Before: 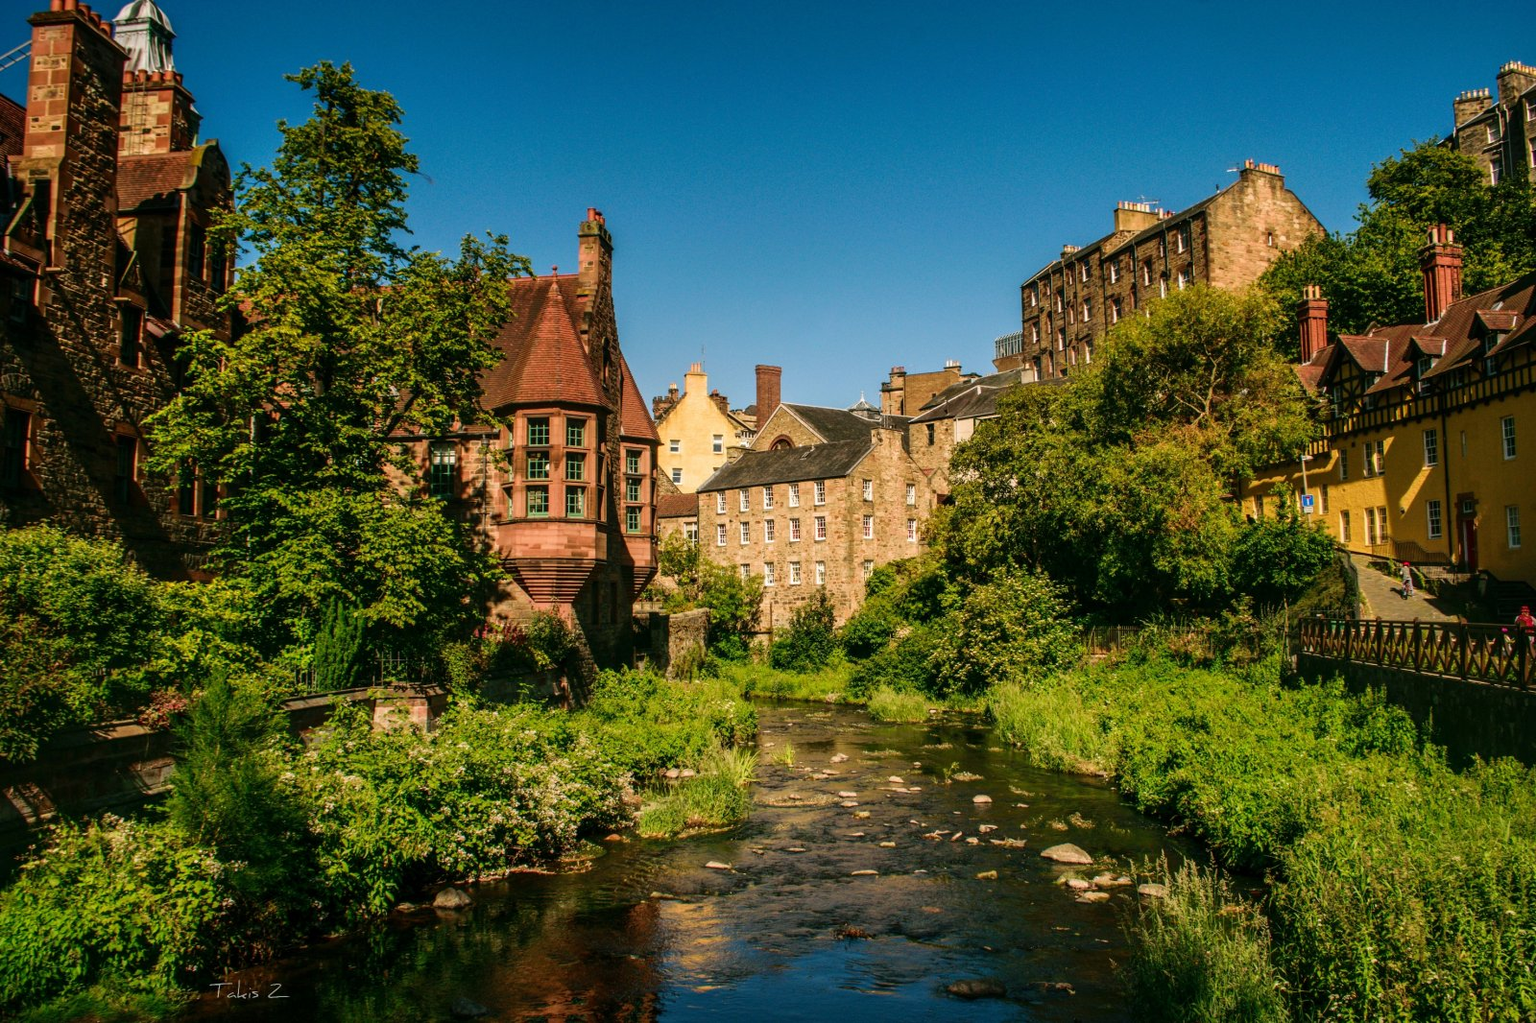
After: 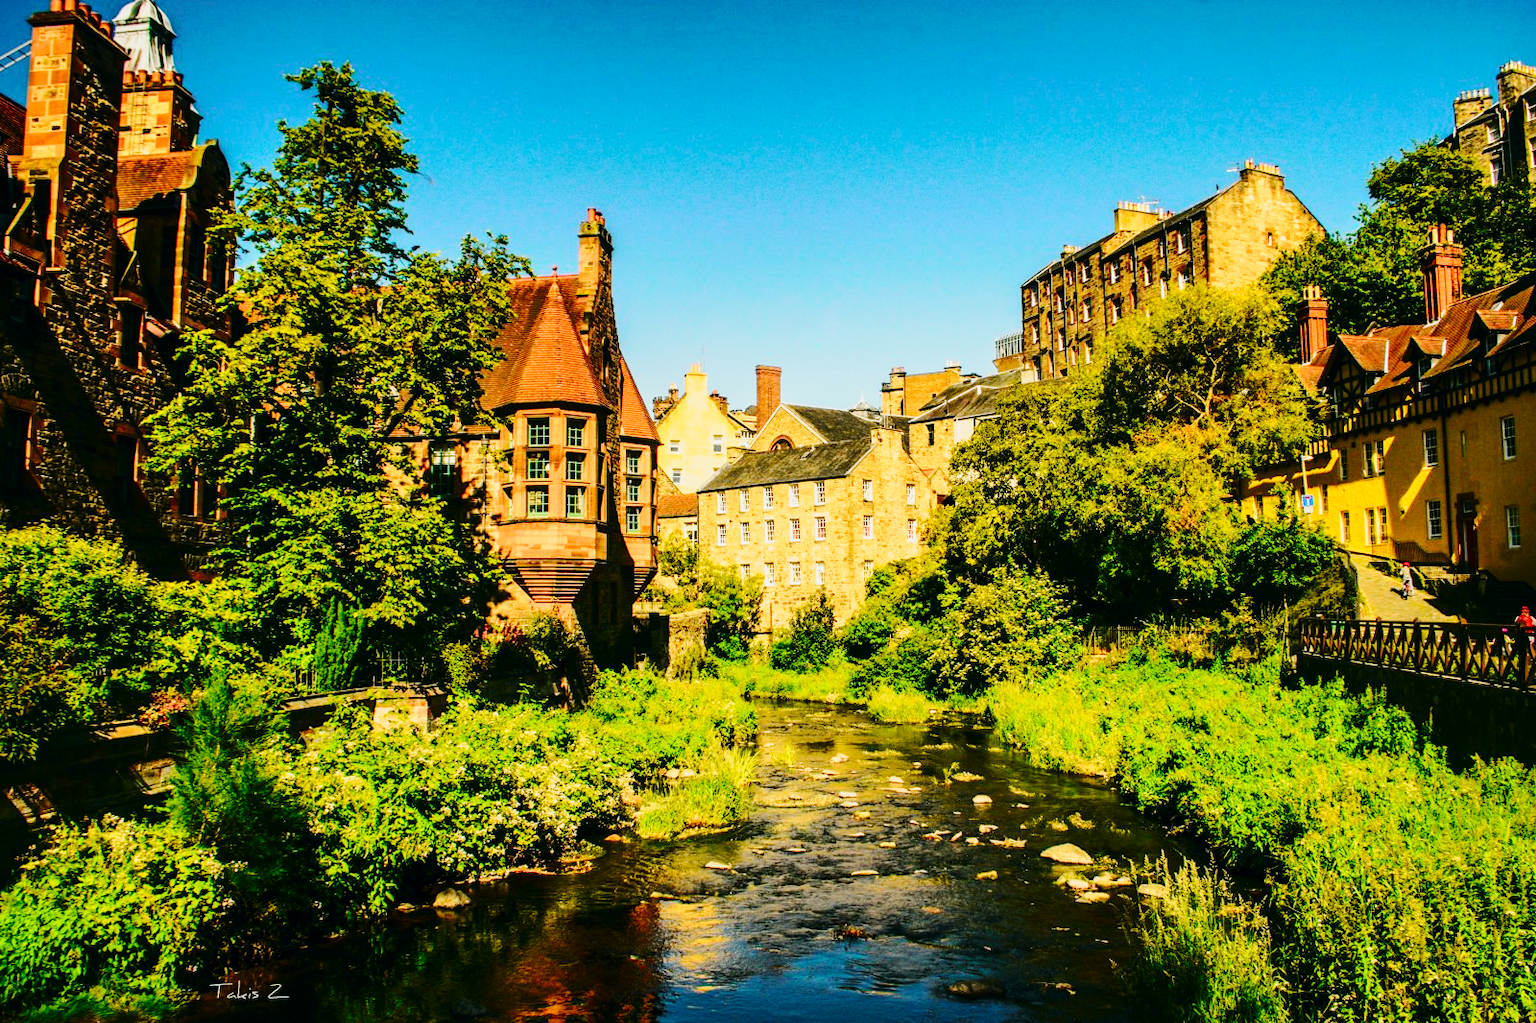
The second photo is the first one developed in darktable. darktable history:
base curve: curves: ch0 [(0, 0) (0.028, 0.03) (0.121, 0.232) (0.46, 0.748) (0.859, 0.968) (1, 1)], preserve colors none
contrast brightness saturation: saturation -0.049
tone curve: curves: ch0 [(0, 0) (0.11, 0.081) (0.256, 0.259) (0.398, 0.475) (0.498, 0.611) (0.65, 0.757) (0.835, 0.883) (1, 0.961)]; ch1 [(0, 0) (0.346, 0.307) (0.408, 0.369) (0.453, 0.457) (0.482, 0.479) (0.502, 0.498) (0.521, 0.51) (0.553, 0.554) (0.618, 0.65) (0.693, 0.727) (1, 1)]; ch2 [(0, 0) (0.358, 0.362) (0.434, 0.46) (0.485, 0.494) (0.5, 0.494) (0.511, 0.508) (0.537, 0.55) (0.579, 0.599) (0.621, 0.693) (1, 1)], color space Lab, independent channels, preserve colors none
